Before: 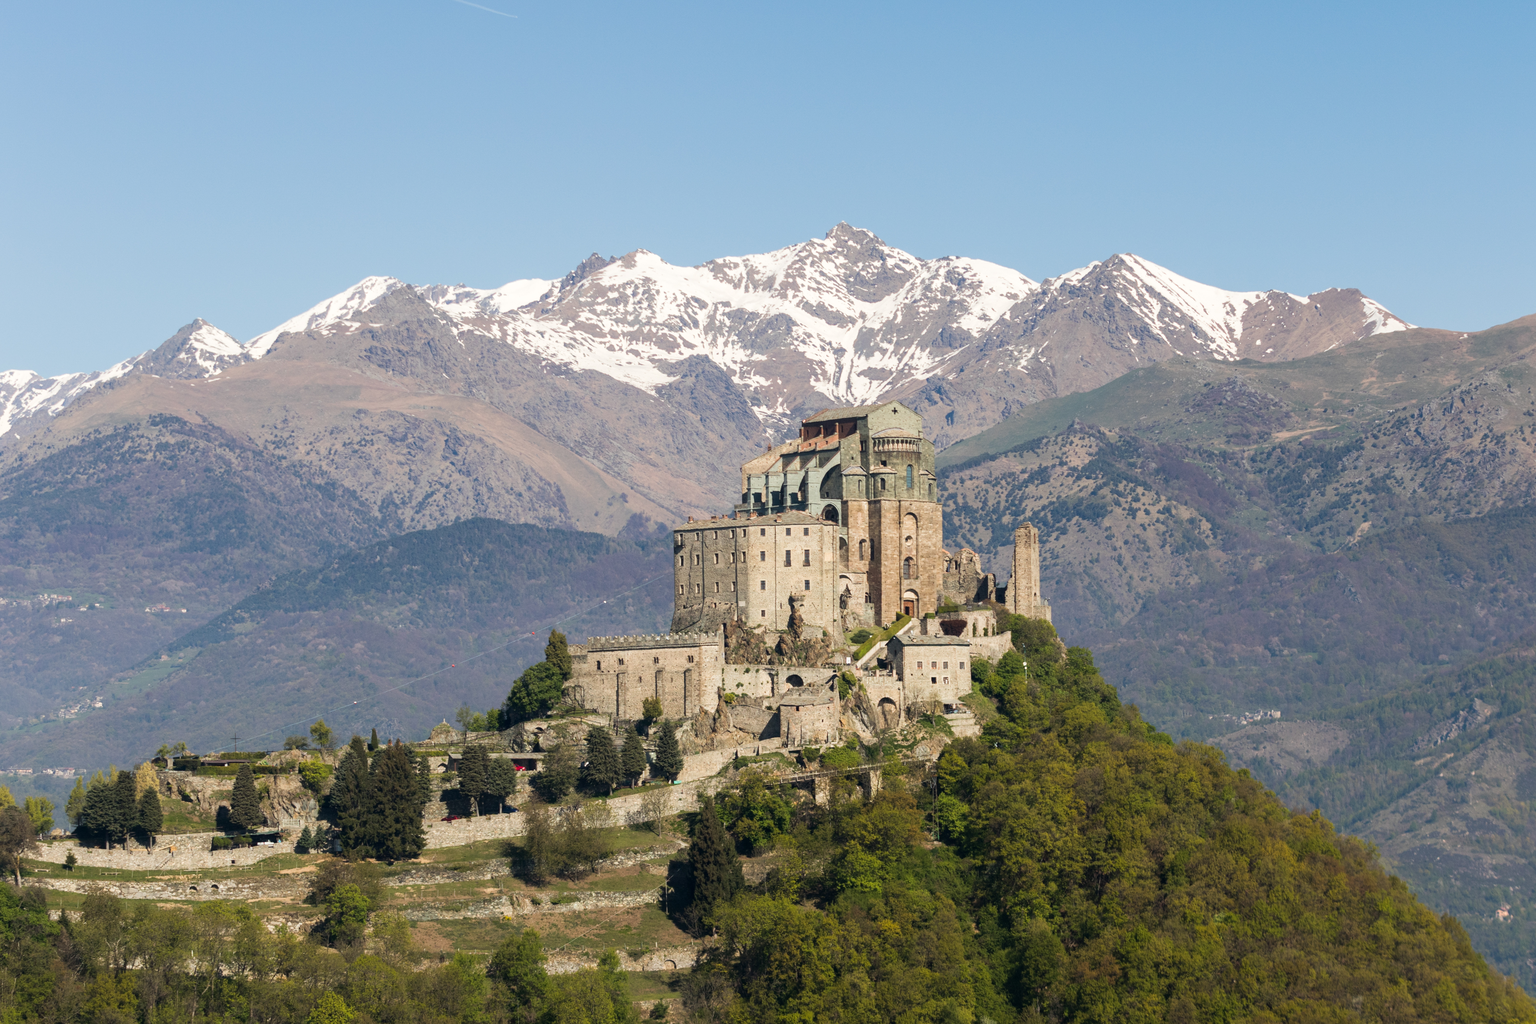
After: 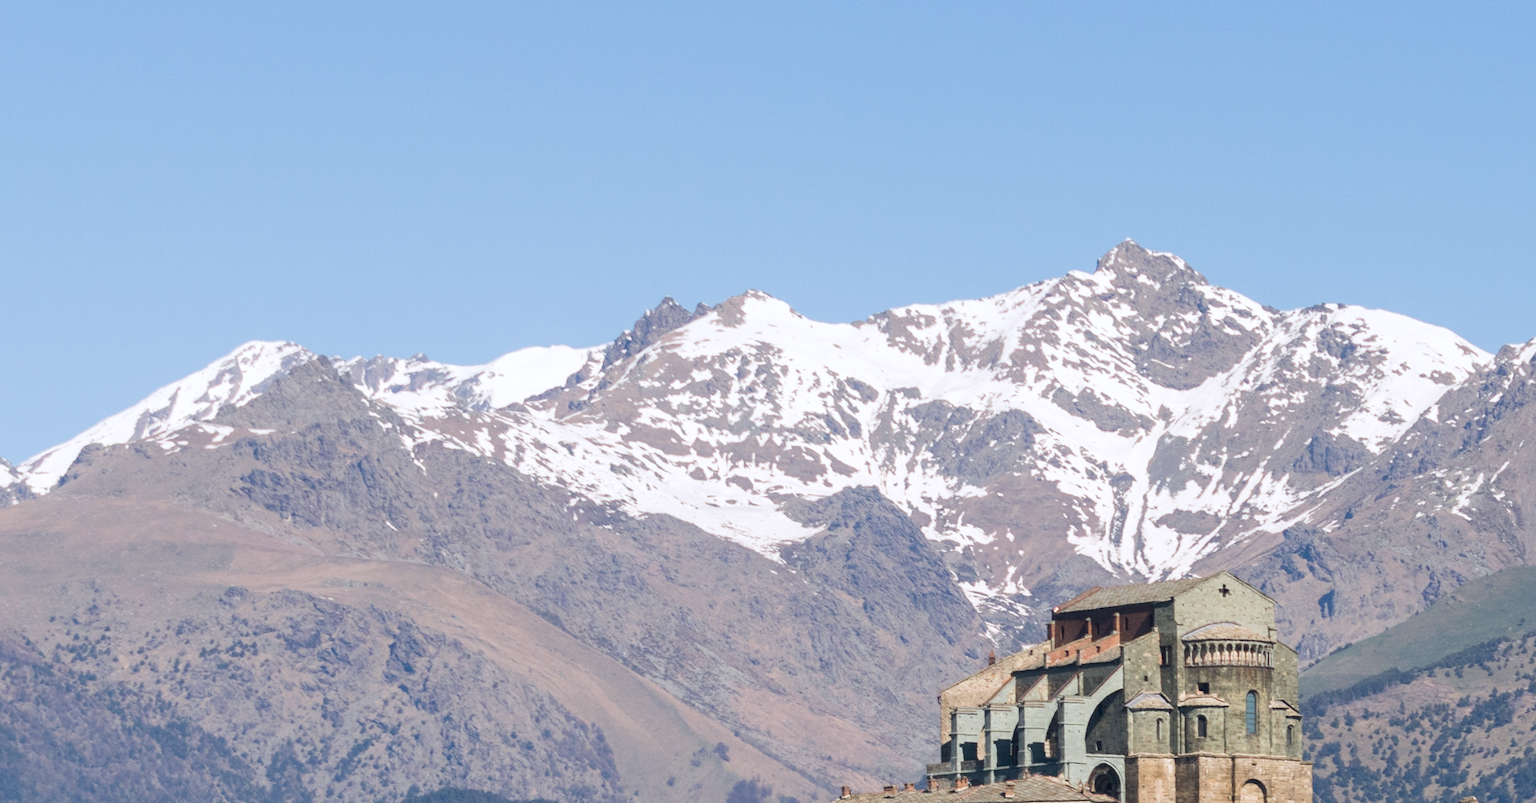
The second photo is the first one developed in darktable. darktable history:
crop: left 15.306%, top 9.065%, right 30.789%, bottom 48.638%
white balance: red 0.984, blue 1.059
